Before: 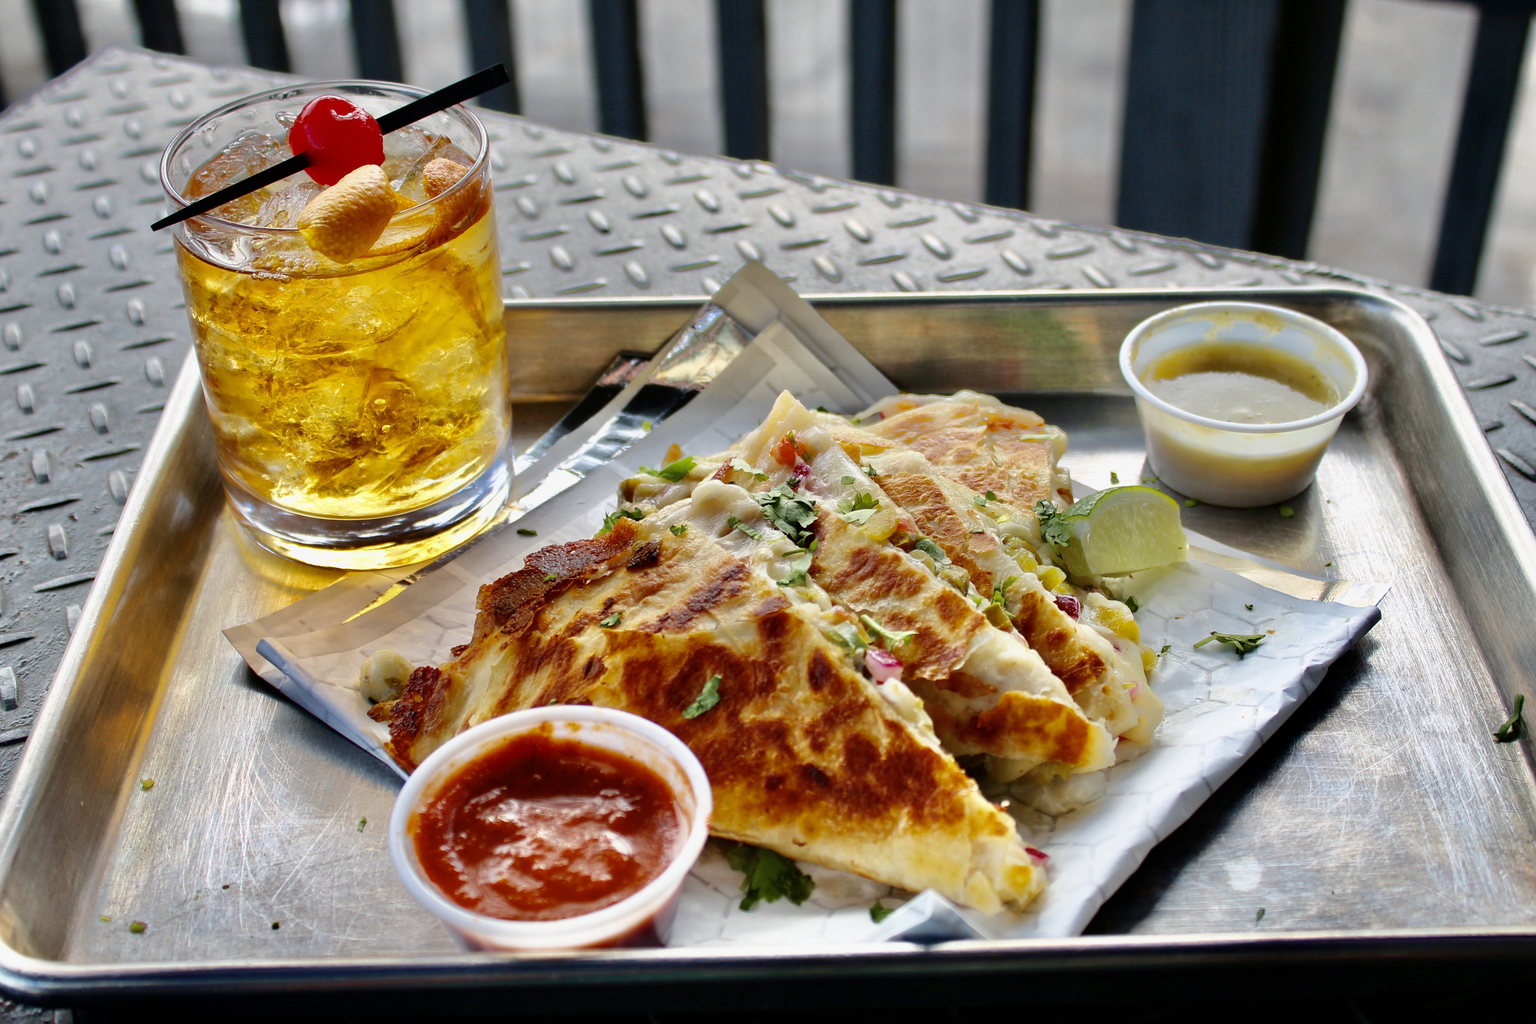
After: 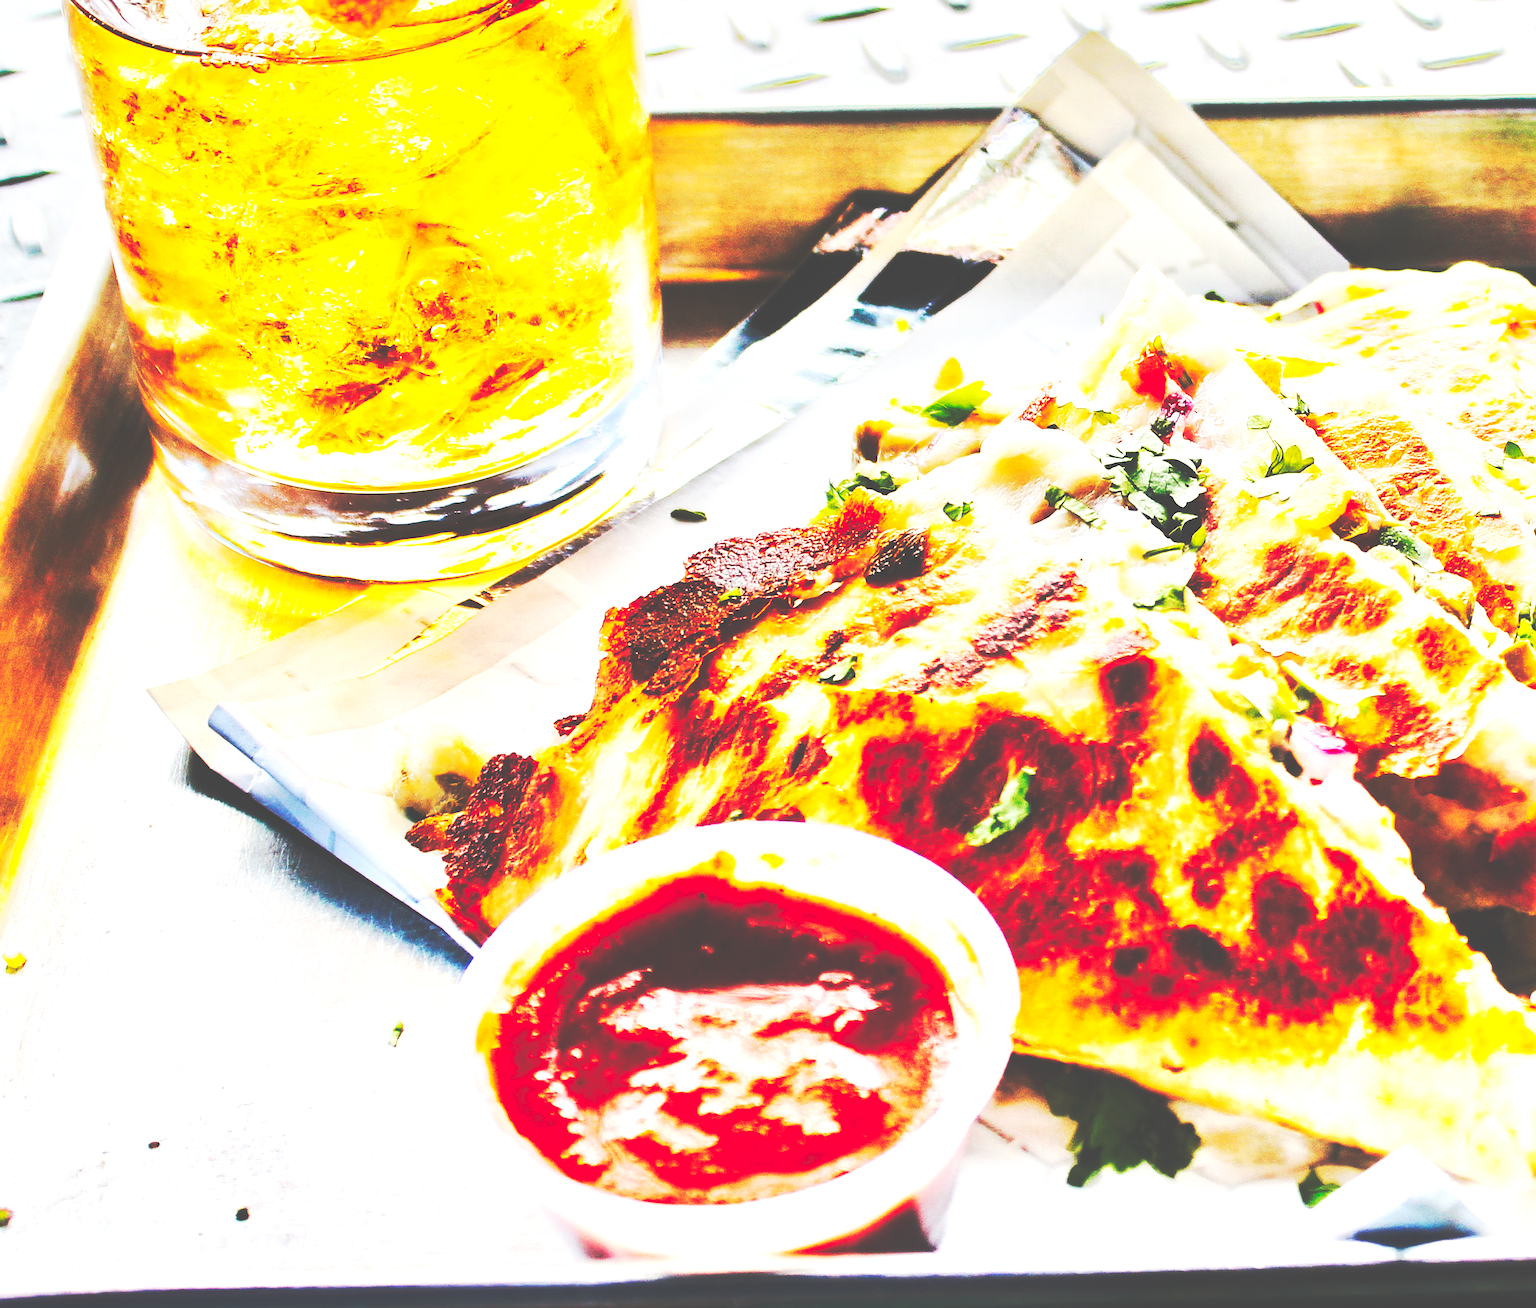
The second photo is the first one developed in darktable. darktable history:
base curve: curves: ch0 [(0, 0.015) (0.085, 0.116) (0.134, 0.298) (0.19, 0.545) (0.296, 0.764) (0.599, 0.982) (1, 1)], preserve colors none
sharpen: on, module defaults
crop: left 9.071%, top 23.711%, right 34.626%, bottom 4.37%
tone equalizer: -8 EV -0.45 EV, -7 EV -0.359 EV, -6 EV -0.294 EV, -5 EV -0.251 EV, -3 EV 0.239 EV, -2 EV 0.347 EV, -1 EV 0.388 EV, +0 EV 0.417 EV, edges refinement/feathering 500, mask exposure compensation -1.57 EV, preserve details no
local contrast: highlights 106%, shadows 99%, detail 119%, midtone range 0.2
exposure: black level correction 0, exposure 0.301 EV, compensate exposure bias true, compensate highlight preservation false
tone curve: curves: ch0 [(0, 0) (0.003, 0.273) (0.011, 0.276) (0.025, 0.276) (0.044, 0.28) (0.069, 0.283) (0.1, 0.288) (0.136, 0.293) (0.177, 0.302) (0.224, 0.321) (0.277, 0.349) (0.335, 0.393) (0.399, 0.448) (0.468, 0.51) (0.543, 0.589) (0.623, 0.677) (0.709, 0.761) (0.801, 0.839) (0.898, 0.909) (1, 1)], preserve colors none
